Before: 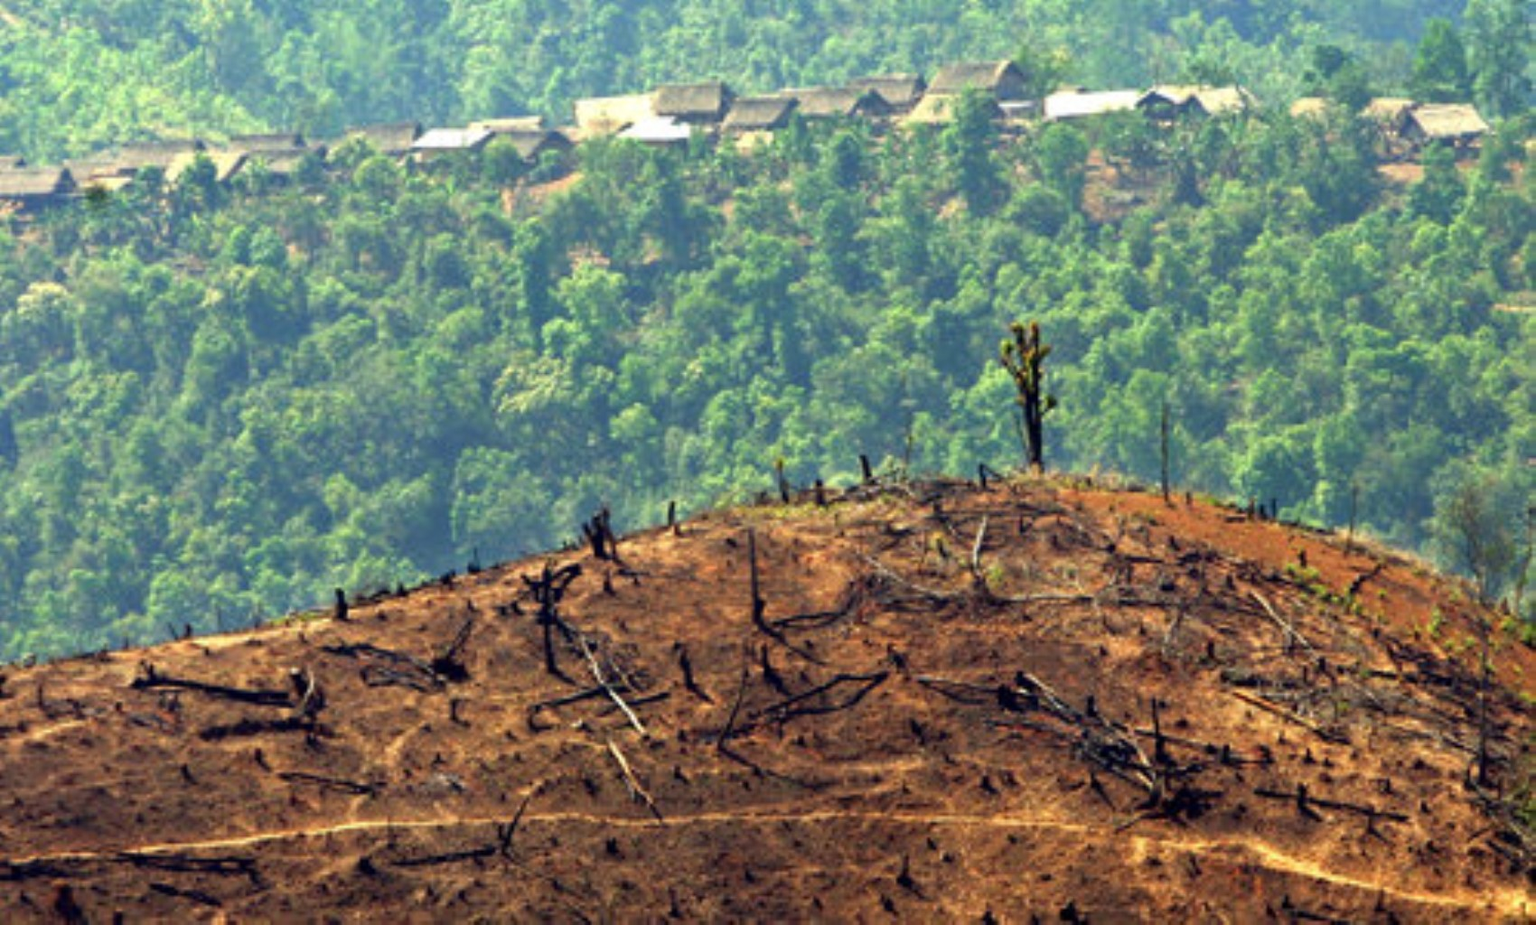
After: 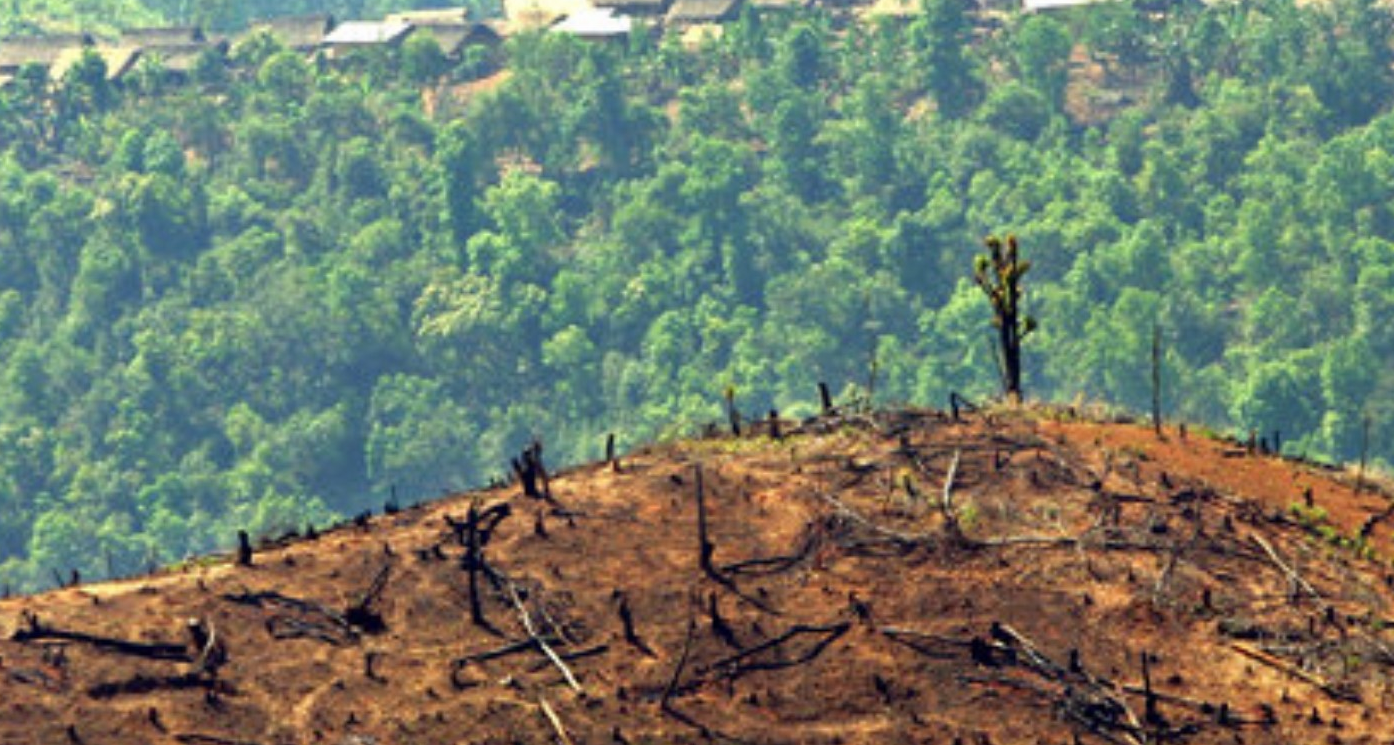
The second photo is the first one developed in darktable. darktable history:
color balance: contrast -0.5%
crop: left 7.856%, top 11.836%, right 10.12%, bottom 15.387%
white balance: emerald 1
